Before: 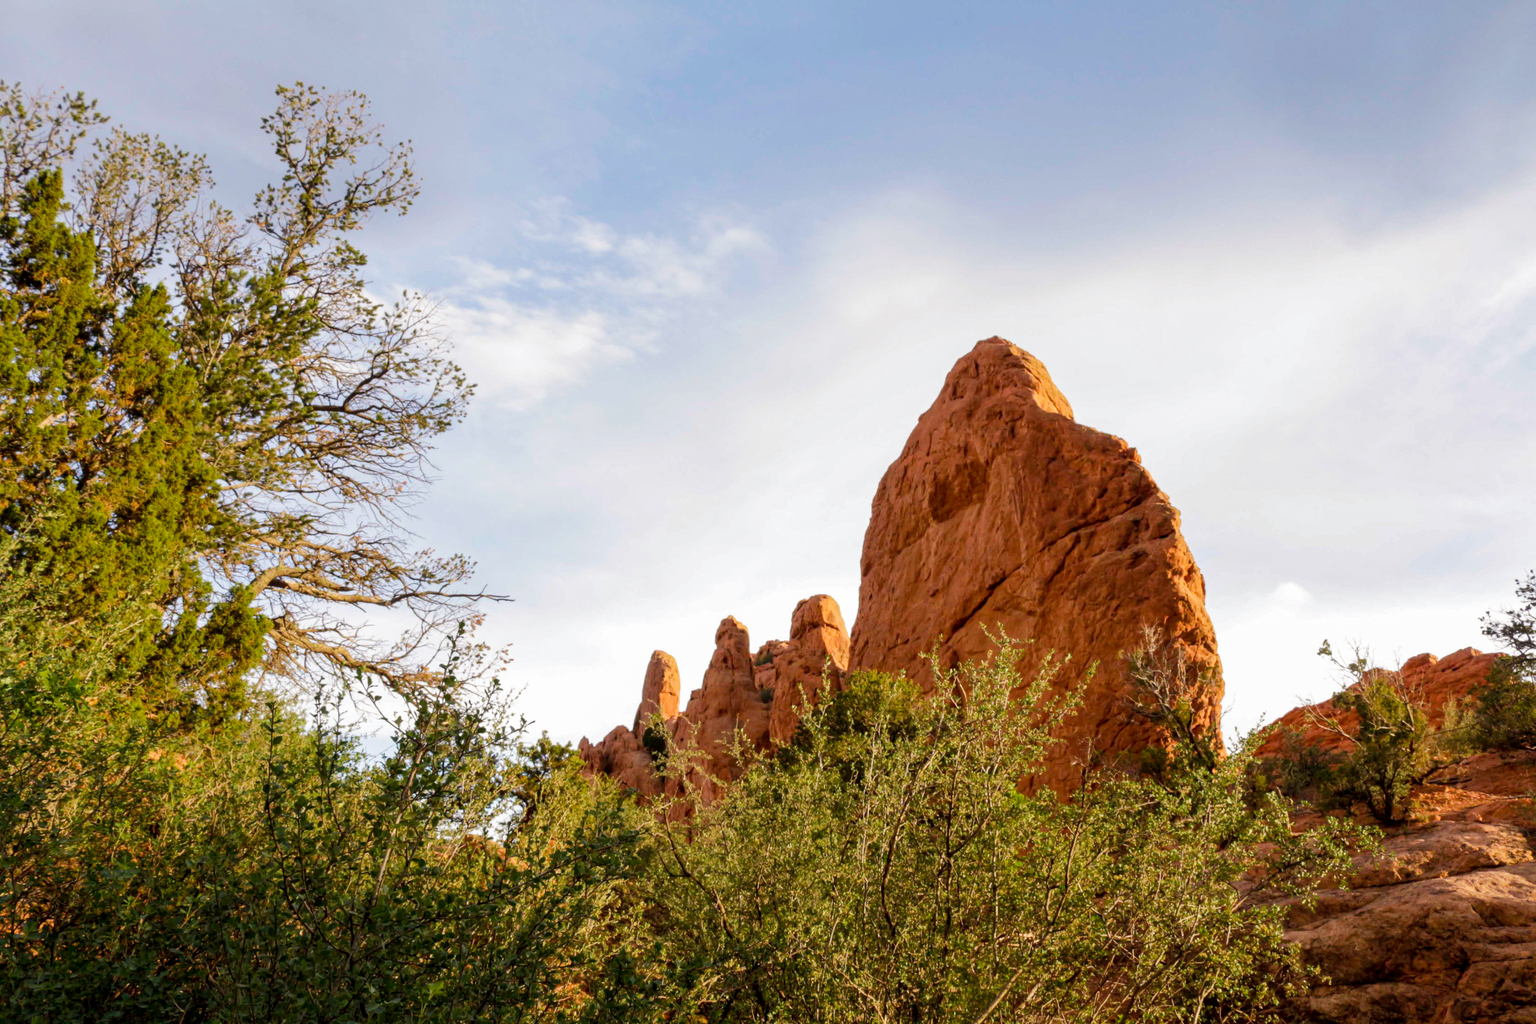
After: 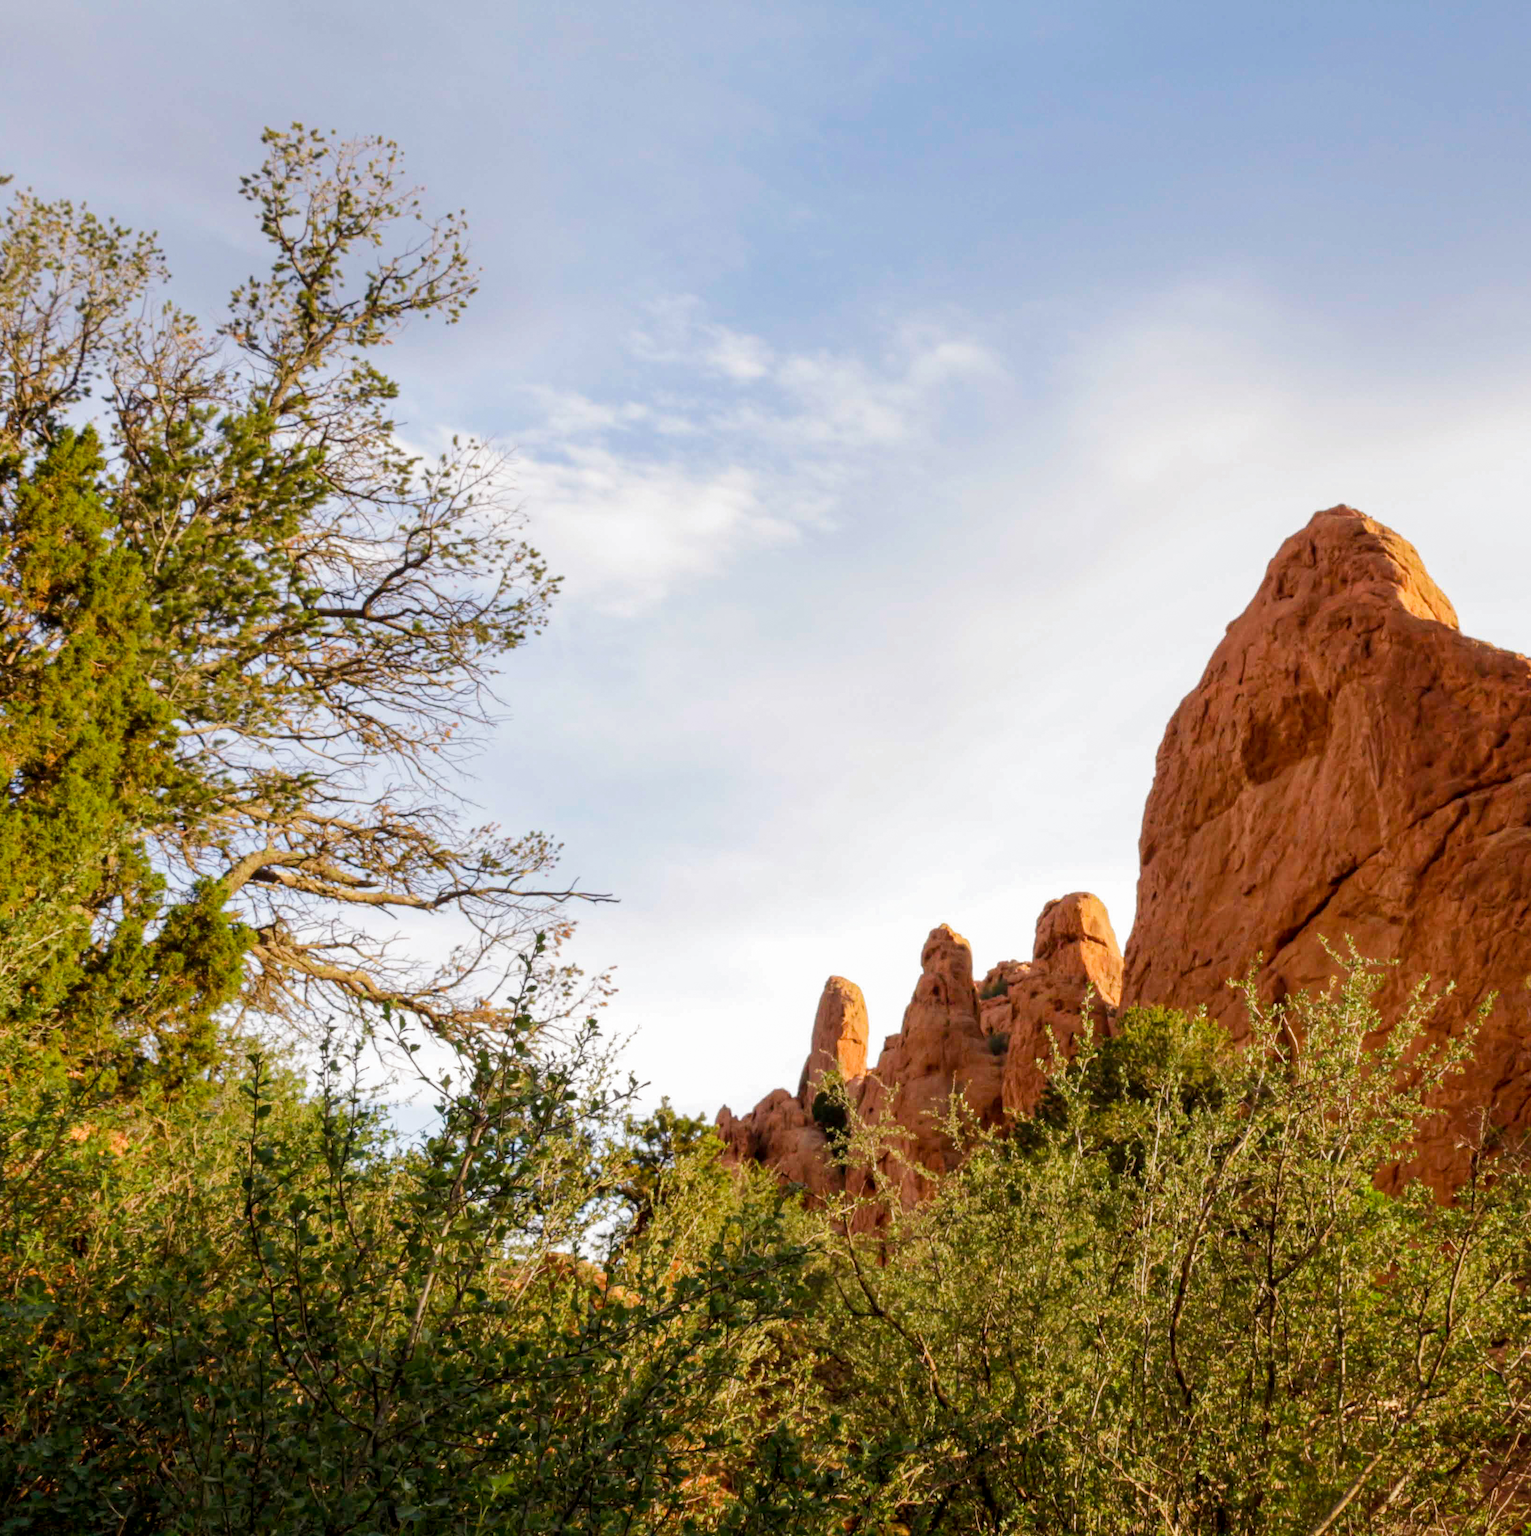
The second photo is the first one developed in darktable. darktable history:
crop and rotate: left 6.634%, right 26.89%
